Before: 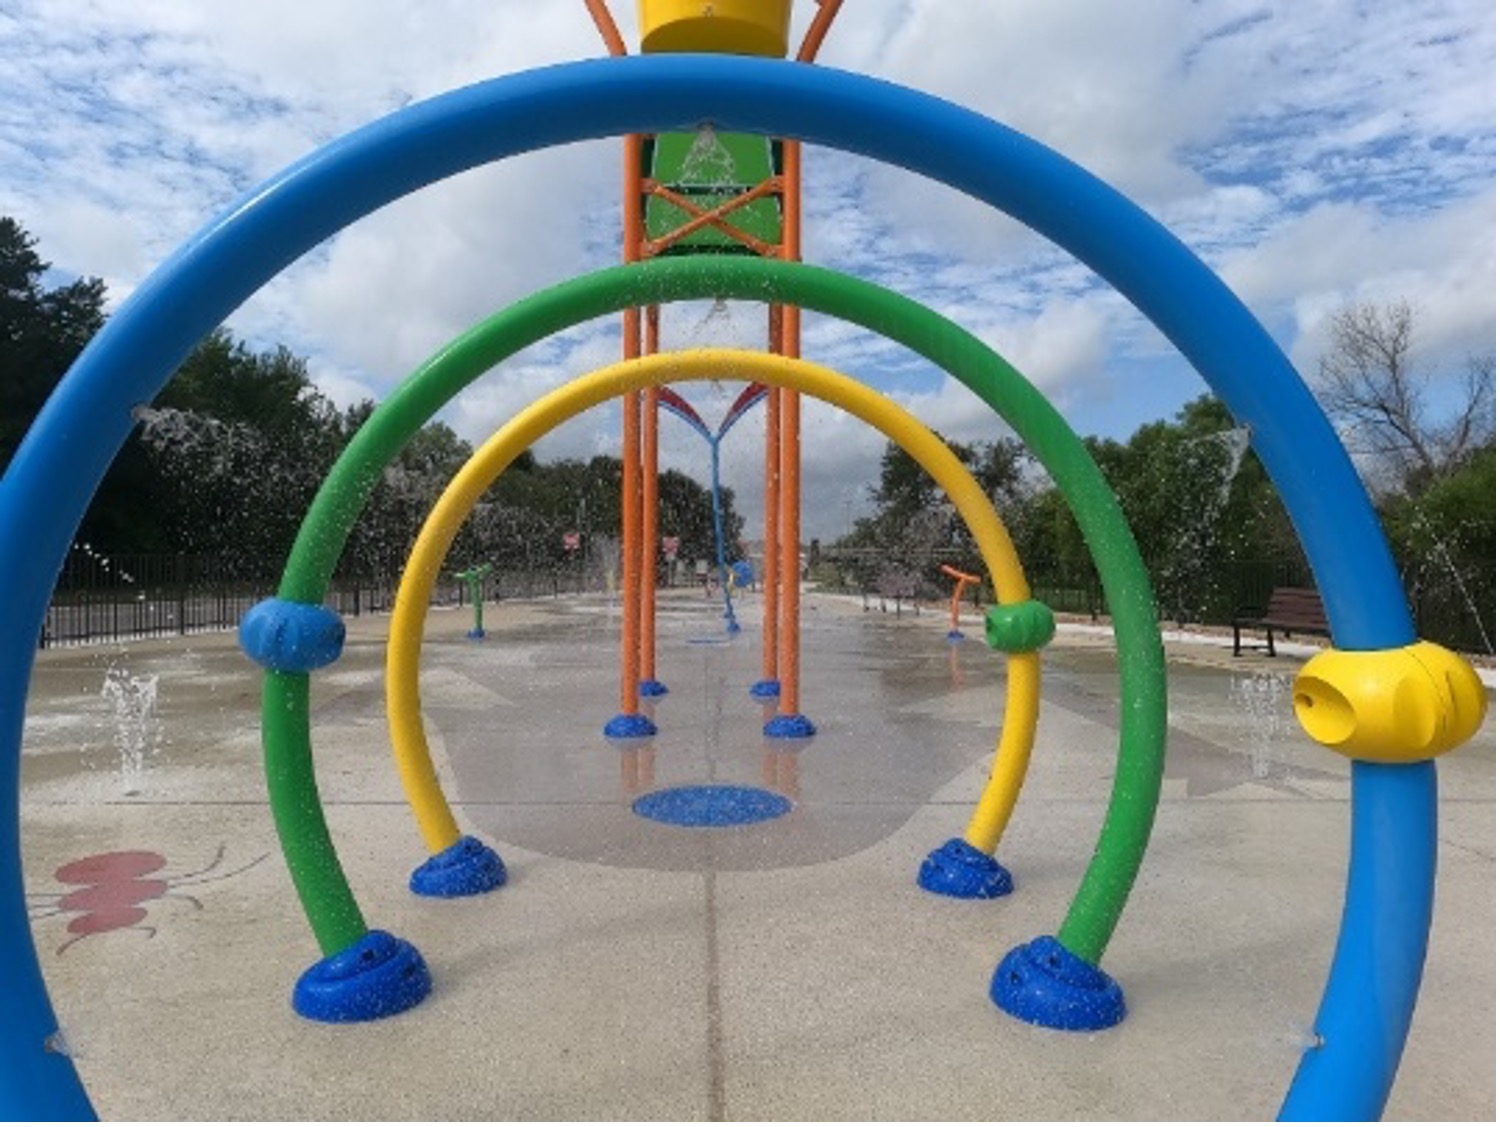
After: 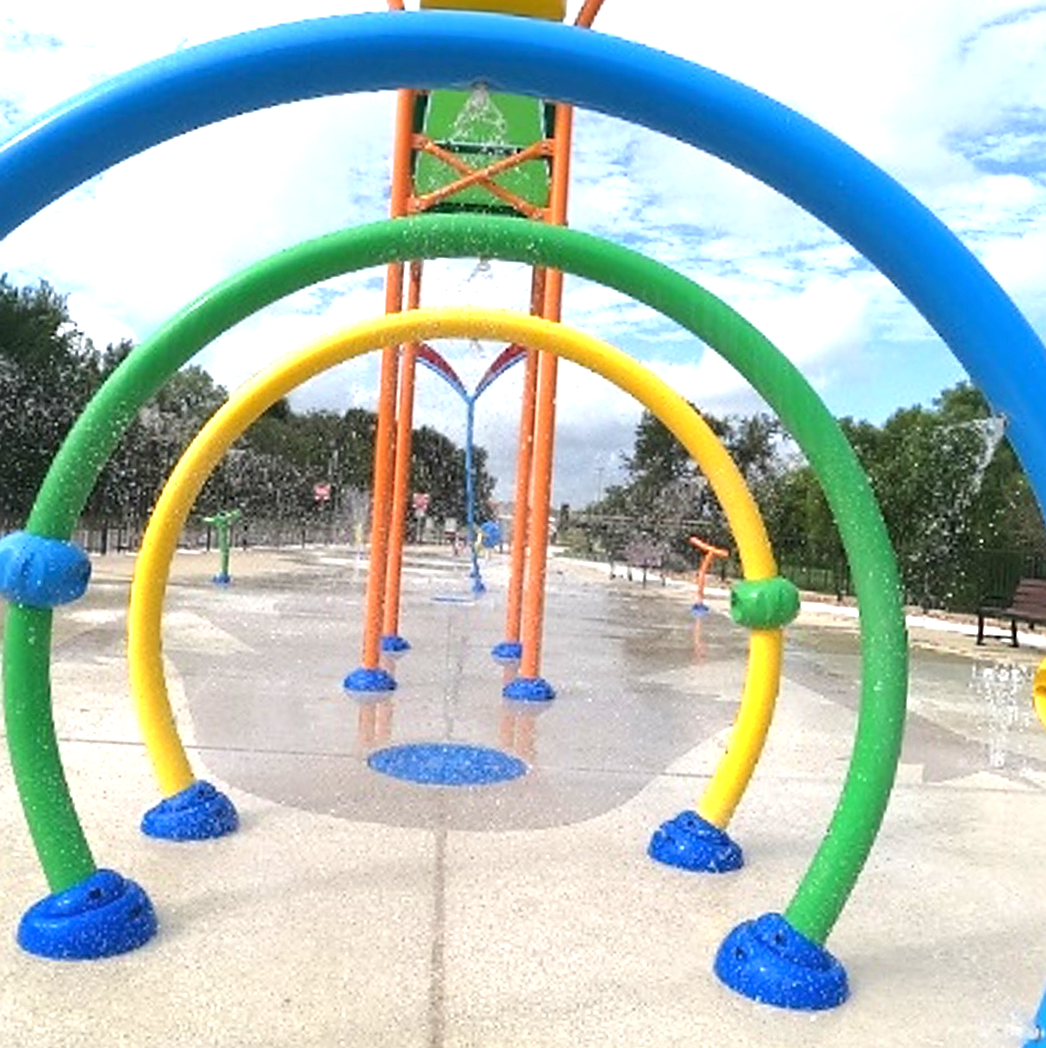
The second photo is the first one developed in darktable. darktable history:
crop and rotate: angle -3.27°, left 14.277%, top 0.028%, right 10.766%, bottom 0.028%
sharpen: on, module defaults
exposure: black level correction 0, exposure 1.2 EV, compensate exposure bias true, compensate highlight preservation false
